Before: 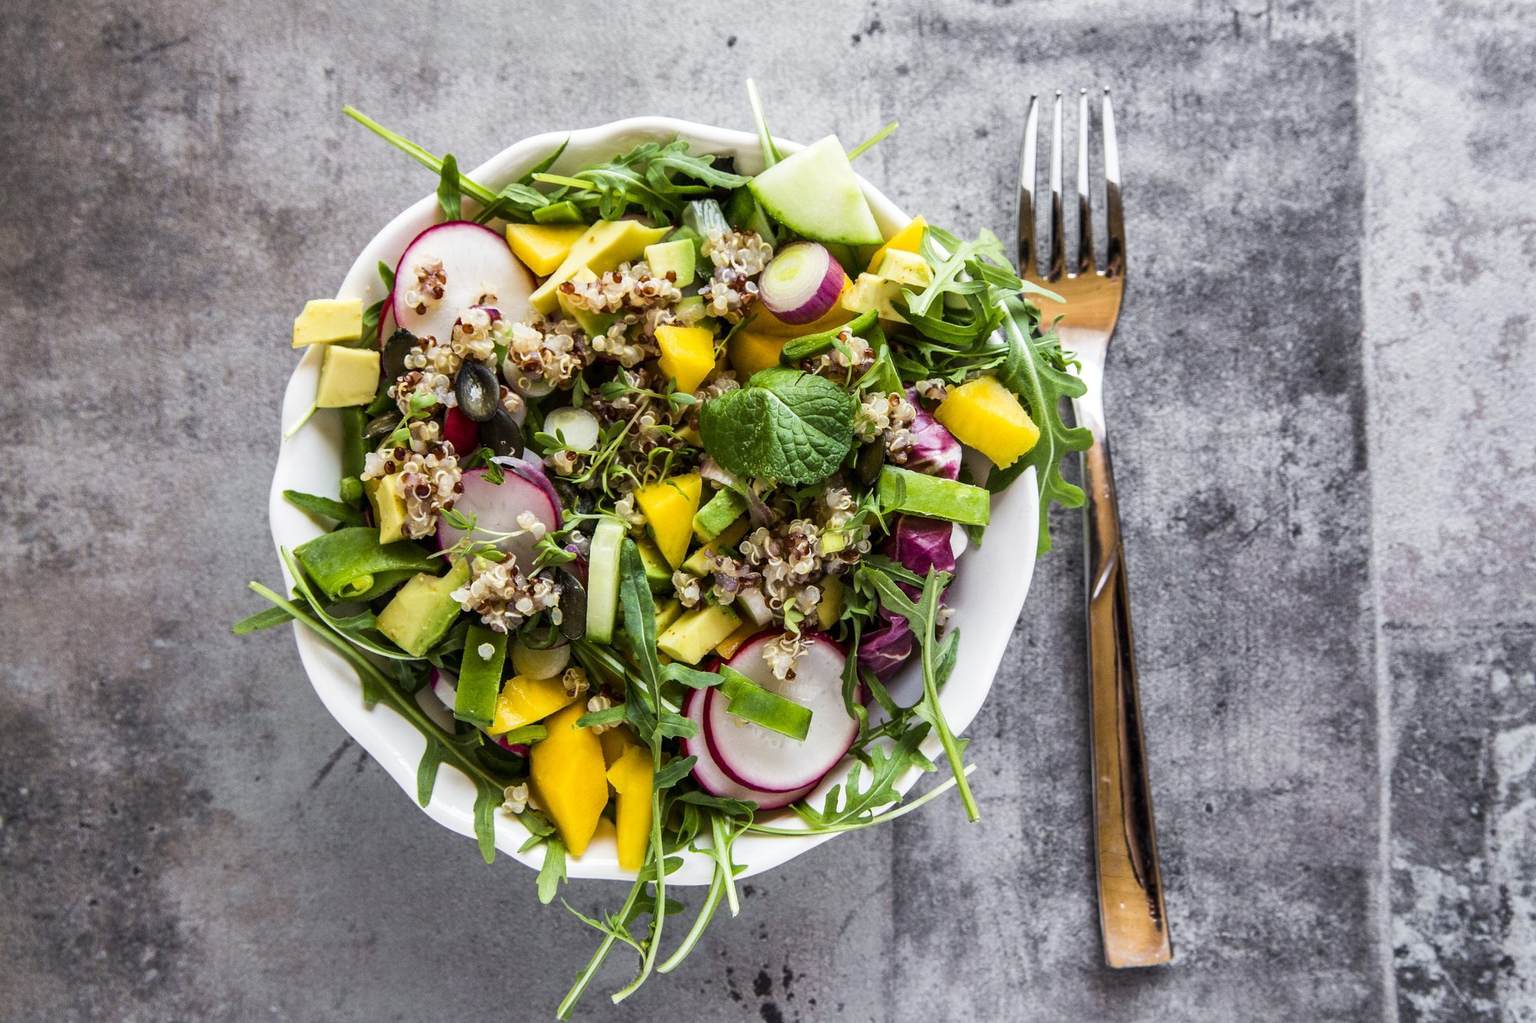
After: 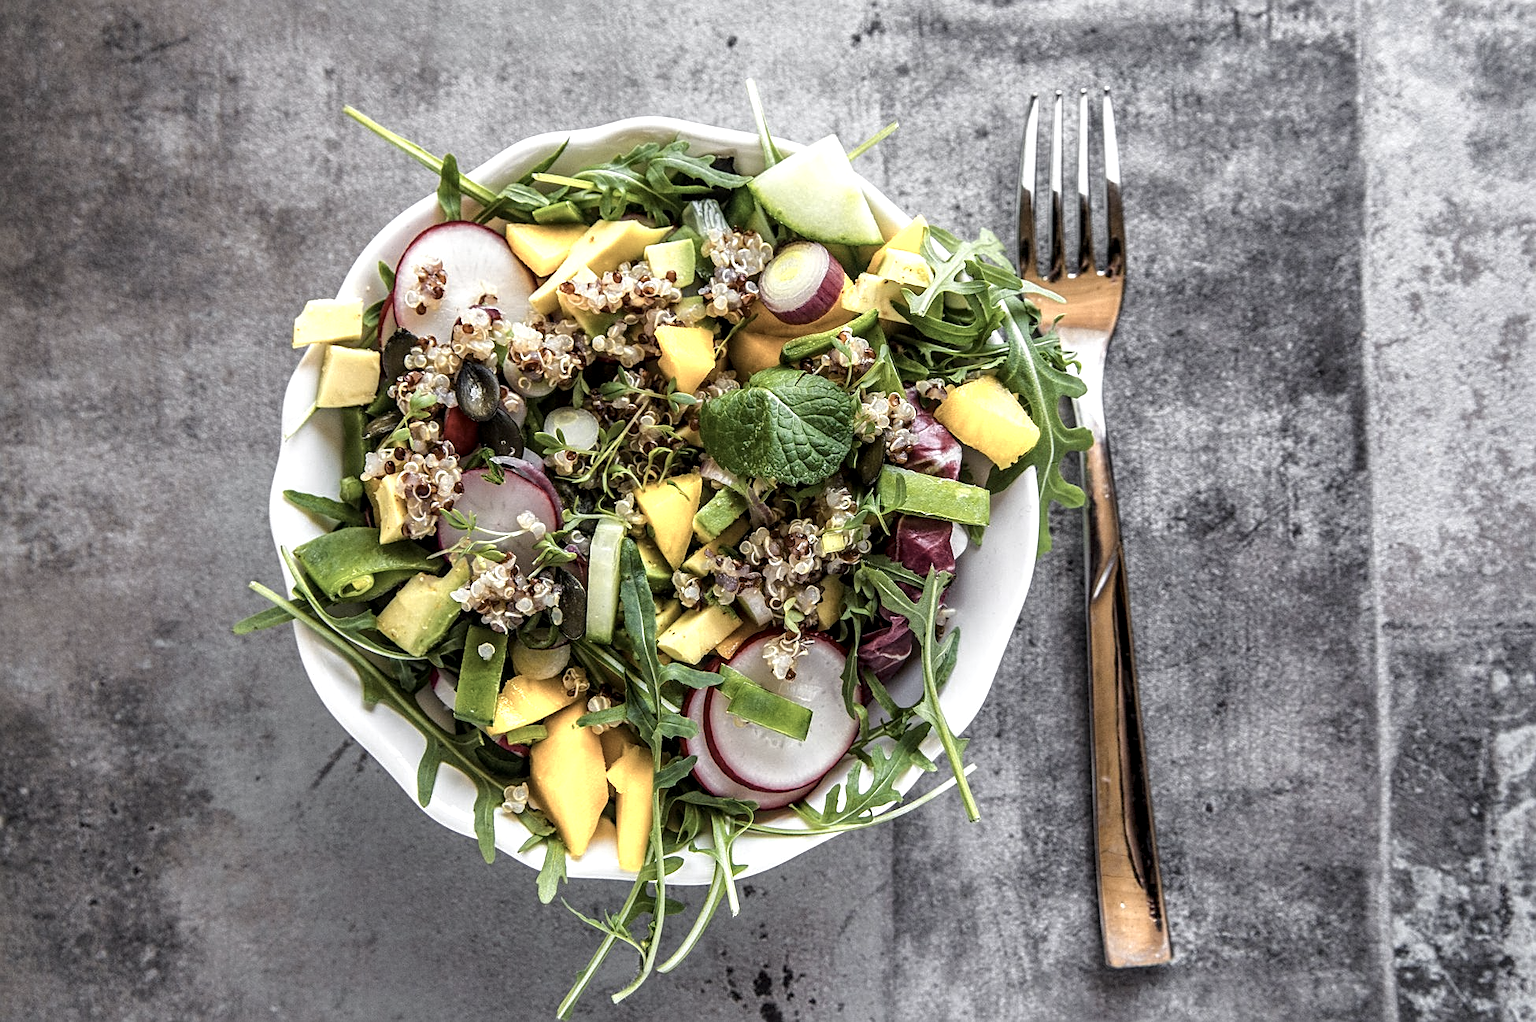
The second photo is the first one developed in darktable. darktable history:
color correction: highlights b* 0.046, saturation 0.792
sharpen: on, module defaults
tone equalizer: -8 EV -0.001 EV, -7 EV 0.001 EV, -6 EV -0.004 EV, -5 EV -0.009 EV, -4 EV -0.059 EV, -3 EV -0.197 EV, -2 EV -0.259 EV, -1 EV 0.112 EV, +0 EV 0.321 EV, edges refinement/feathering 500, mask exposure compensation -1.57 EV, preserve details no
local contrast: detail 130%
color zones: curves: ch0 [(0.018, 0.548) (0.224, 0.64) (0.425, 0.447) (0.675, 0.575) (0.732, 0.579)]; ch1 [(0.066, 0.487) (0.25, 0.5) (0.404, 0.43) (0.75, 0.421) (0.956, 0.421)]; ch2 [(0.044, 0.561) (0.215, 0.465) (0.399, 0.544) (0.465, 0.548) (0.614, 0.447) (0.724, 0.43) (0.882, 0.623) (0.956, 0.632)]
